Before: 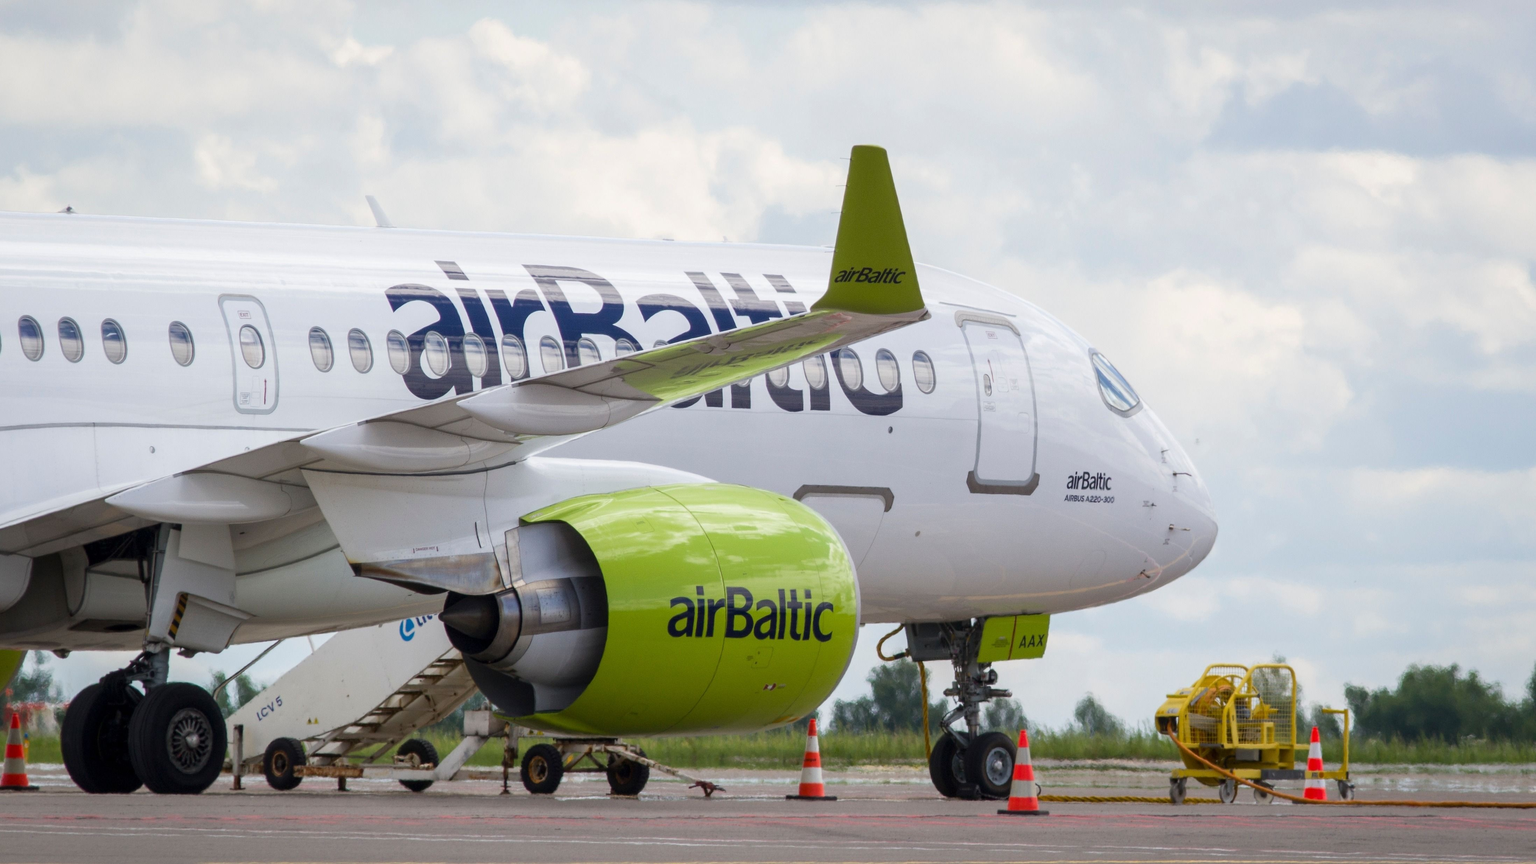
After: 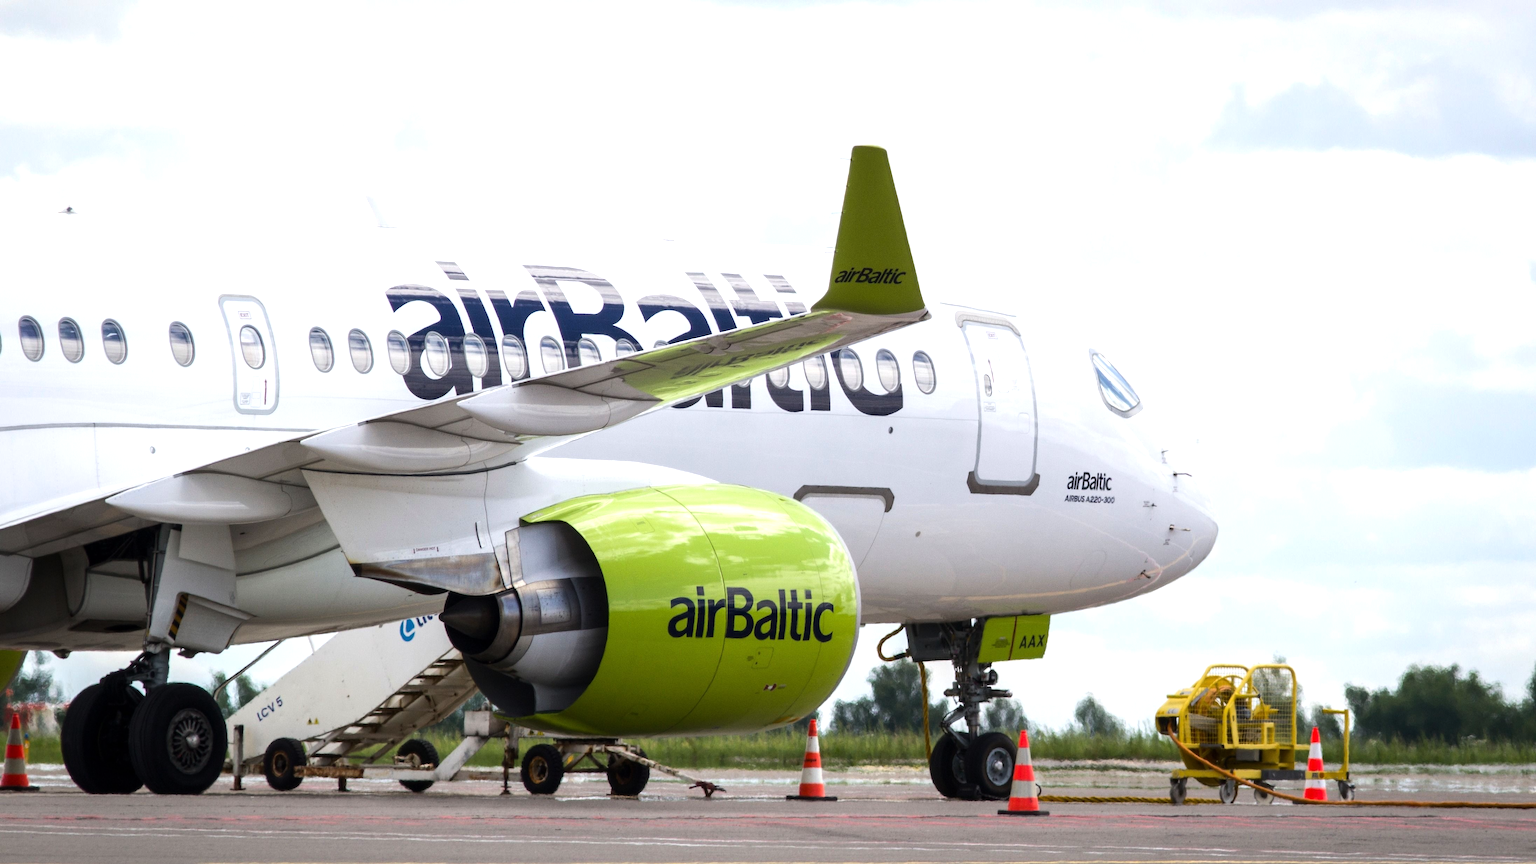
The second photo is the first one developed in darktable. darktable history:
tone equalizer: -8 EV -0.726 EV, -7 EV -0.694 EV, -6 EV -0.621 EV, -5 EV -0.409 EV, -3 EV 0.376 EV, -2 EV 0.6 EV, -1 EV 0.696 EV, +0 EV 0.732 EV, edges refinement/feathering 500, mask exposure compensation -1.57 EV, preserve details no
